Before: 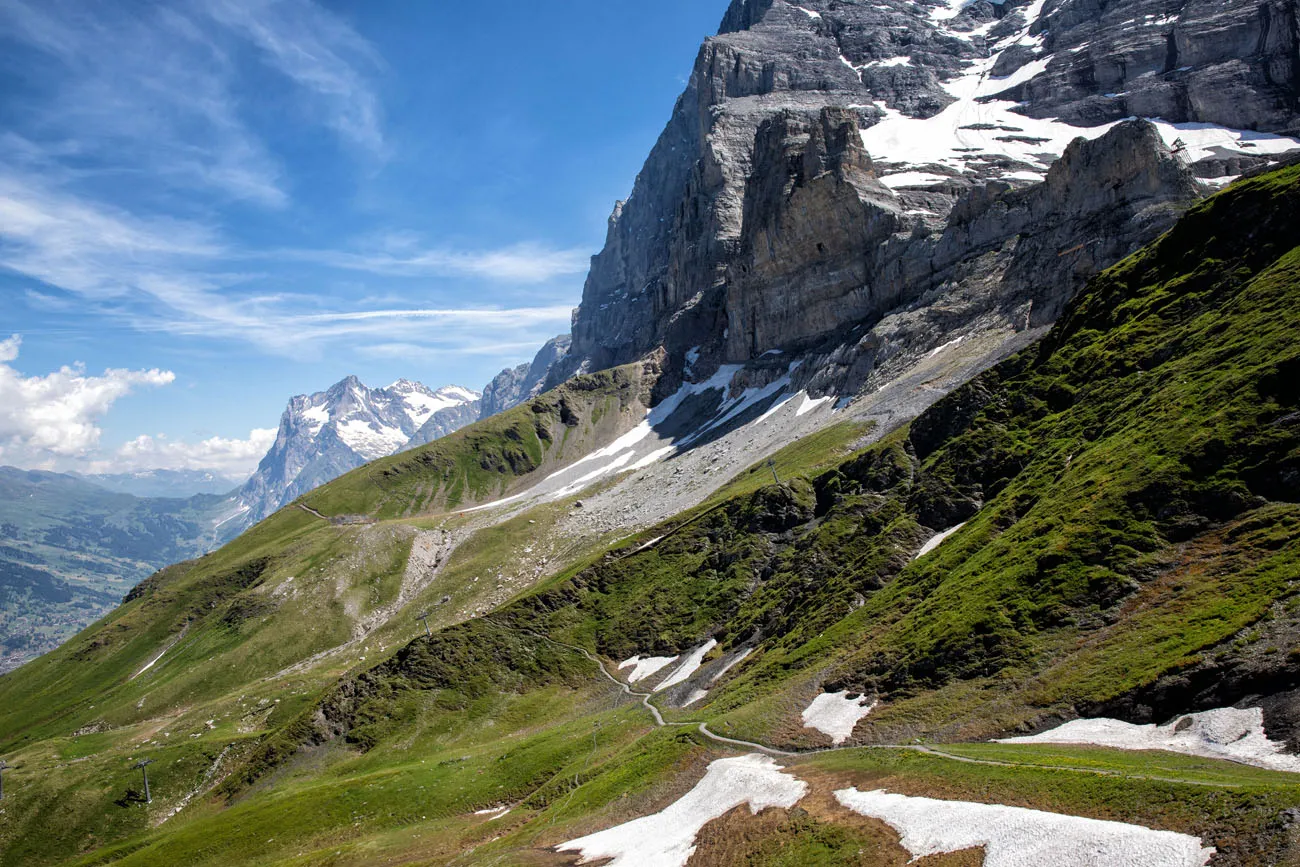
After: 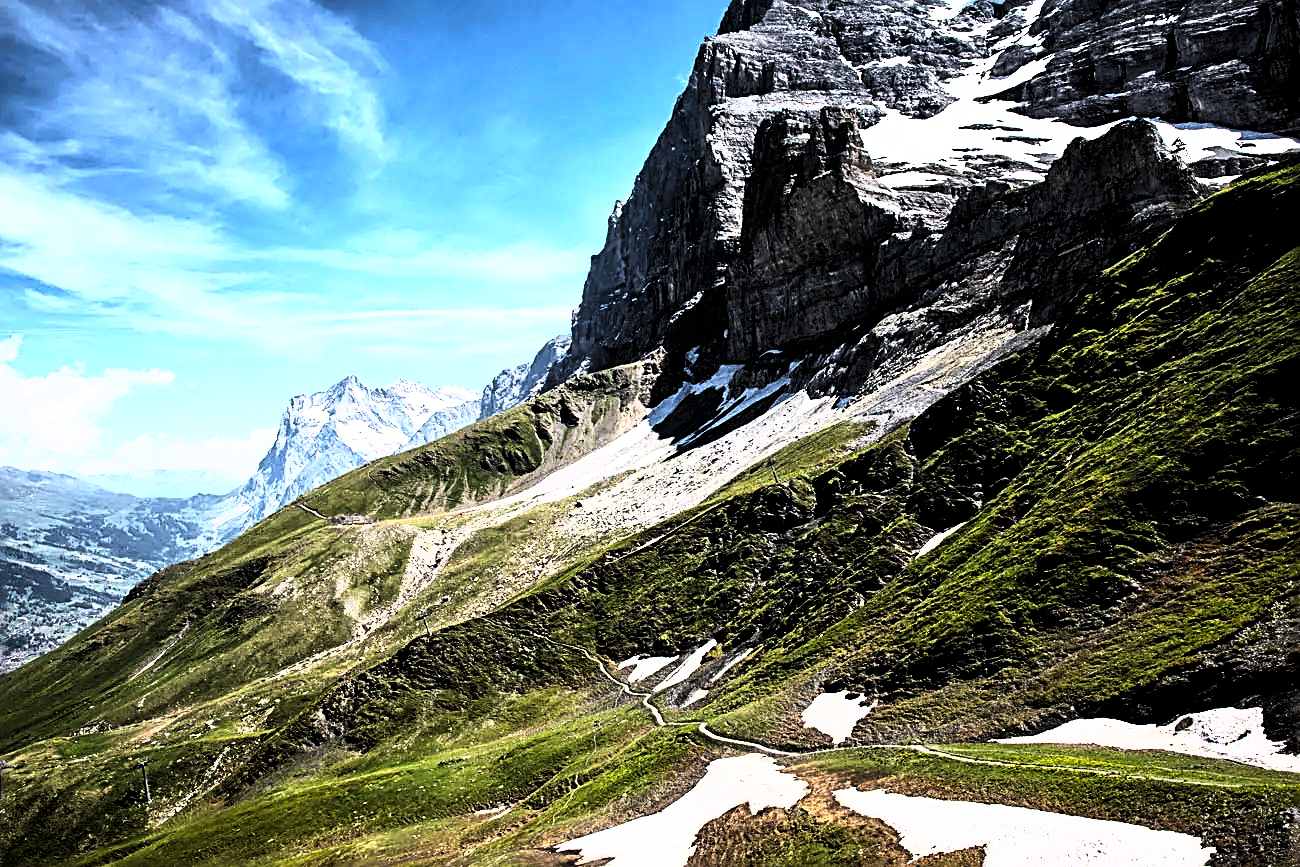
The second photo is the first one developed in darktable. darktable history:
tone curve: curves: ch0 [(0, 0) (0.003, 0) (0.011, 0) (0.025, 0) (0.044, 0.001) (0.069, 0.003) (0.1, 0.003) (0.136, 0.006) (0.177, 0.014) (0.224, 0.056) (0.277, 0.128) (0.335, 0.218) (0.399, 0.346) (0.468, 0.512) (0.543, 0.713) (0.623, 0.898) (0.709, 0.987) (0.801, 0.99) (0.898, 0.99) (1, 1)], color space Lab, linked channels, preserve colors none
sharpen: radius 2.72, amount 0.667
